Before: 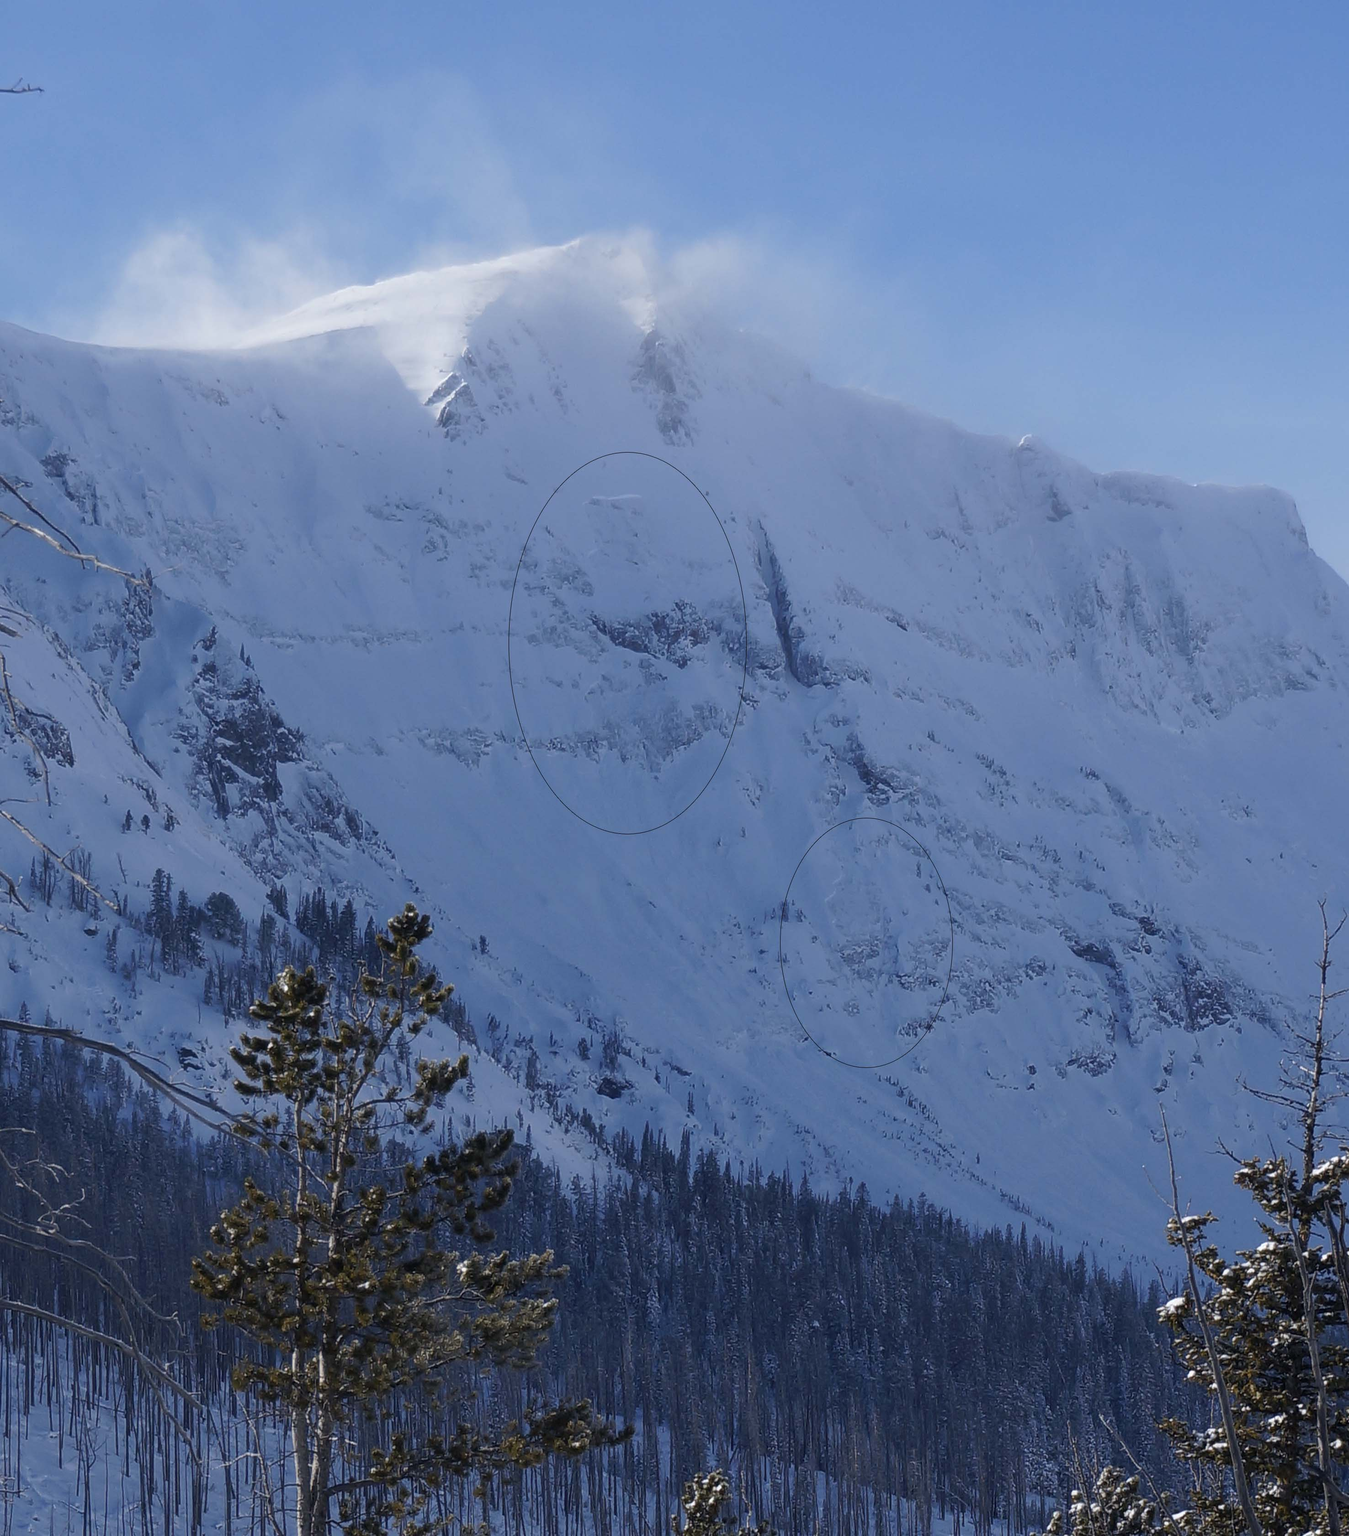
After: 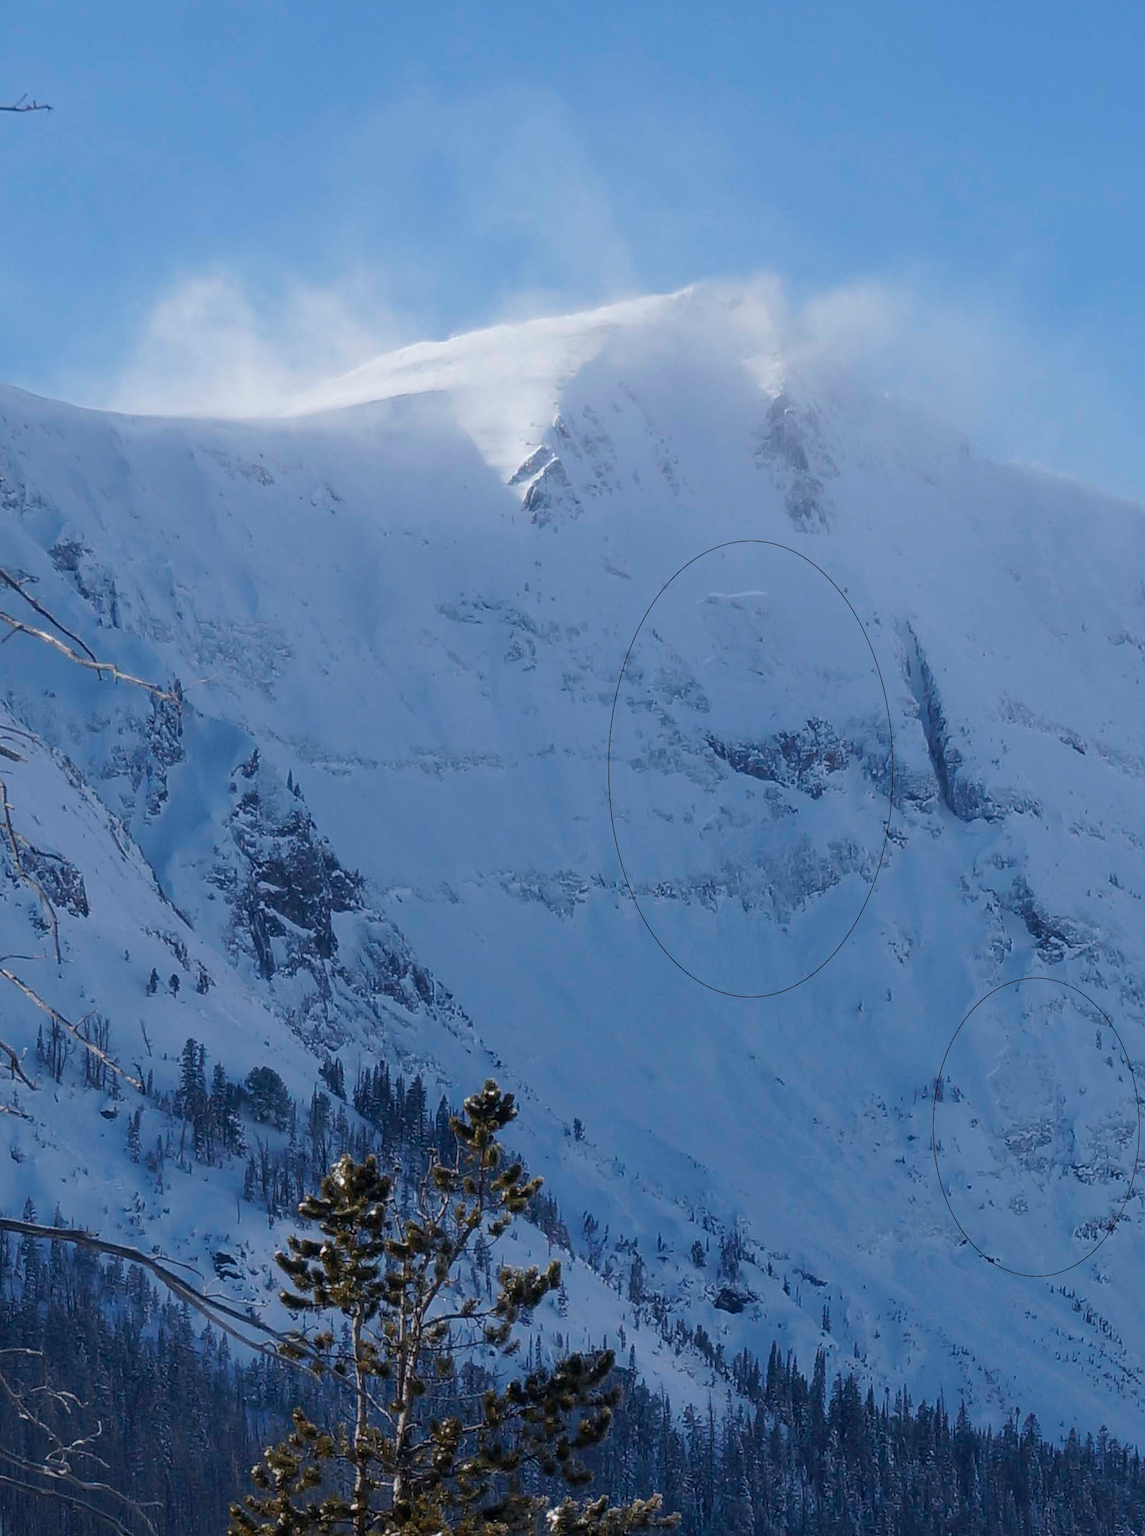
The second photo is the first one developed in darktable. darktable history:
crop: right 28.973%, bottom 16.321%
